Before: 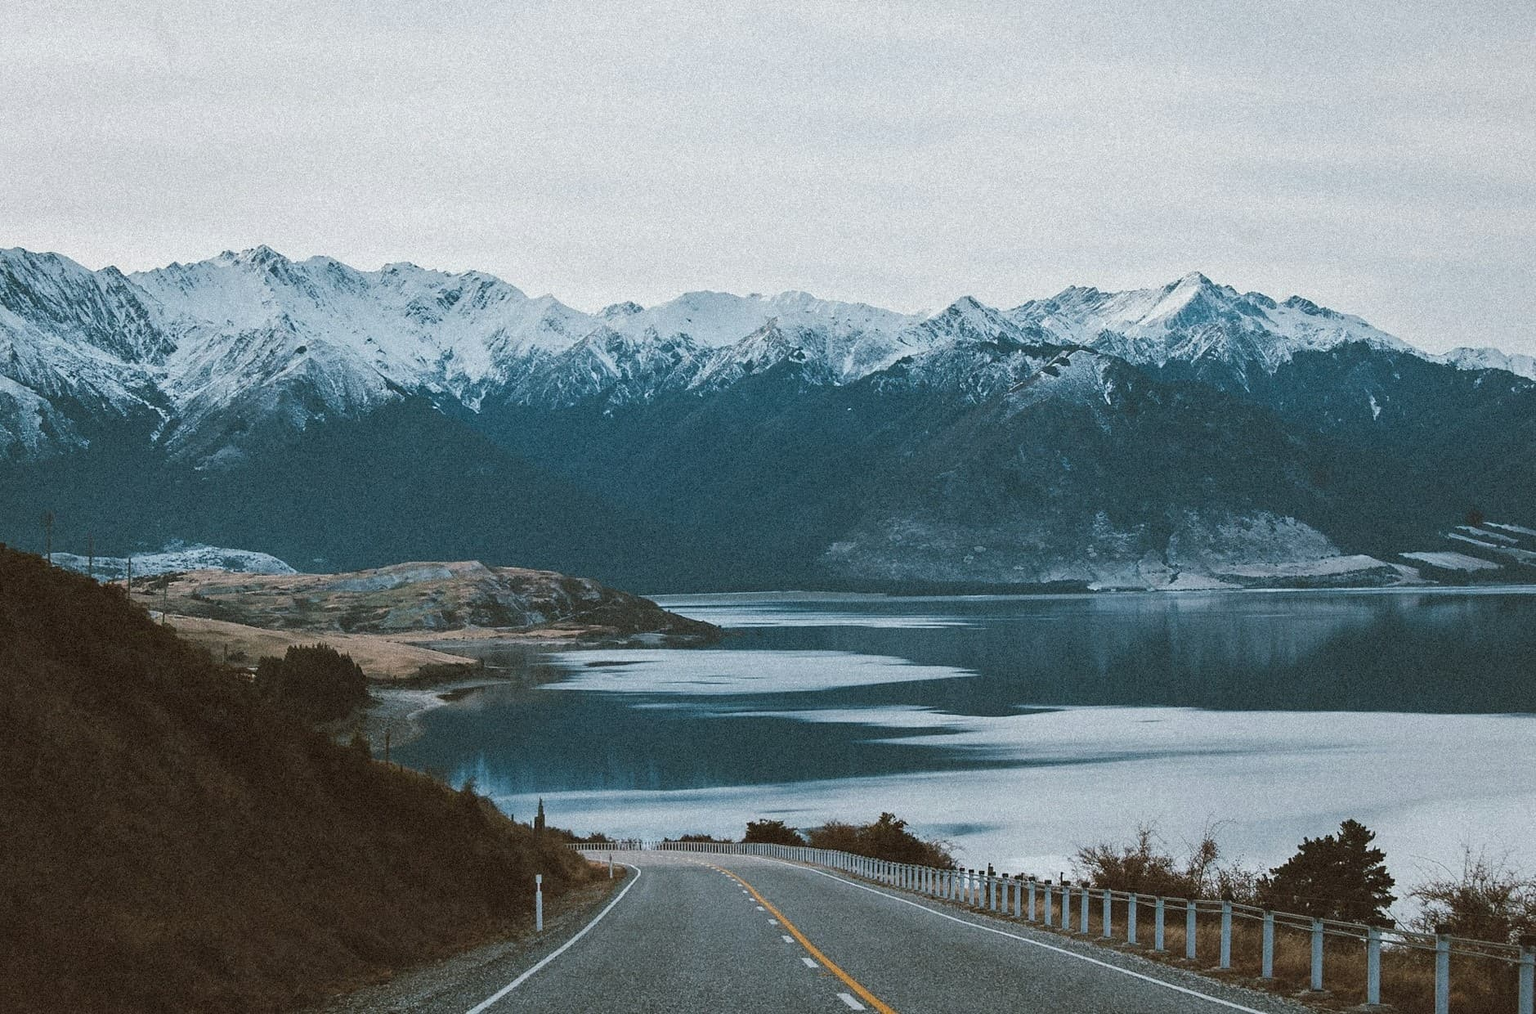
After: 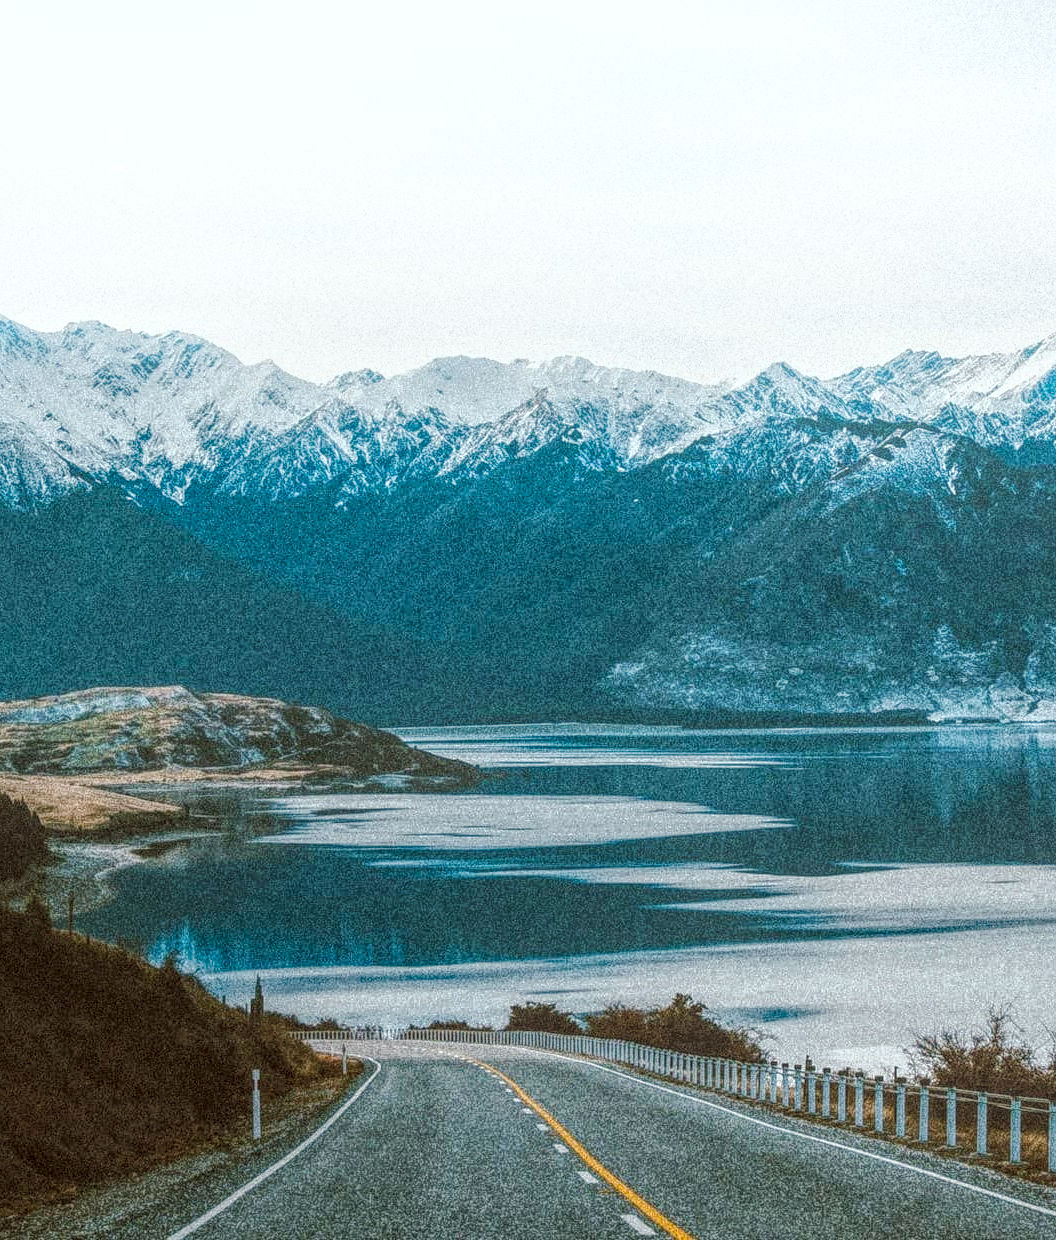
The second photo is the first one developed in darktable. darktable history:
tone curve: curves: ch0 [(0, 0) (0.003, 0.005) (0.011, 0.013) (0.025, 0.027) (0.044, 0.044) (0.069, 0.06) (0.1, 0.081) (0.136, 0.114) (0.177, 0.16) (0.224, 0.211) (0.277, 0.277) (0.335, 0.354) (0.399, 0.435) (0.468, 0.538) (0.543, 0.626) (0.623, 0.708) (0.709, 0.789) (0.801, 0.867) (0.898, 0.935) (1, 1)], preserve colors none
bloom: size 13.65%, threshold 98.39%, strength 4.82%
crop: left 21.496%, right 22.254%
local contrast: highlights 20%, shadows 30%, detail 200%, midtone range 0.2
color correction: highlights a* -4.98, highlights b* -3.76, shadows a* 3.83, shadows b* 4.08
color balance rgb: shadows lift › chroma 2%, shadows lift › hue 185.64°, power › luminance 1.48%, highlights gain › chroma 3%, highlights gain › hue 54.51°, global offset › luminance -0.4%, perceptual saturation grading › highlights -18.47%, perceptual saturation grading › mid-tones 6.62%, perceptual saturation grading › shadows 28.22%, perceptual brilliance grading › highlights 15.68%, perceptual brilliance grading › shadows -14.29%, global vibrance 25.96%, contrast 6.45%
